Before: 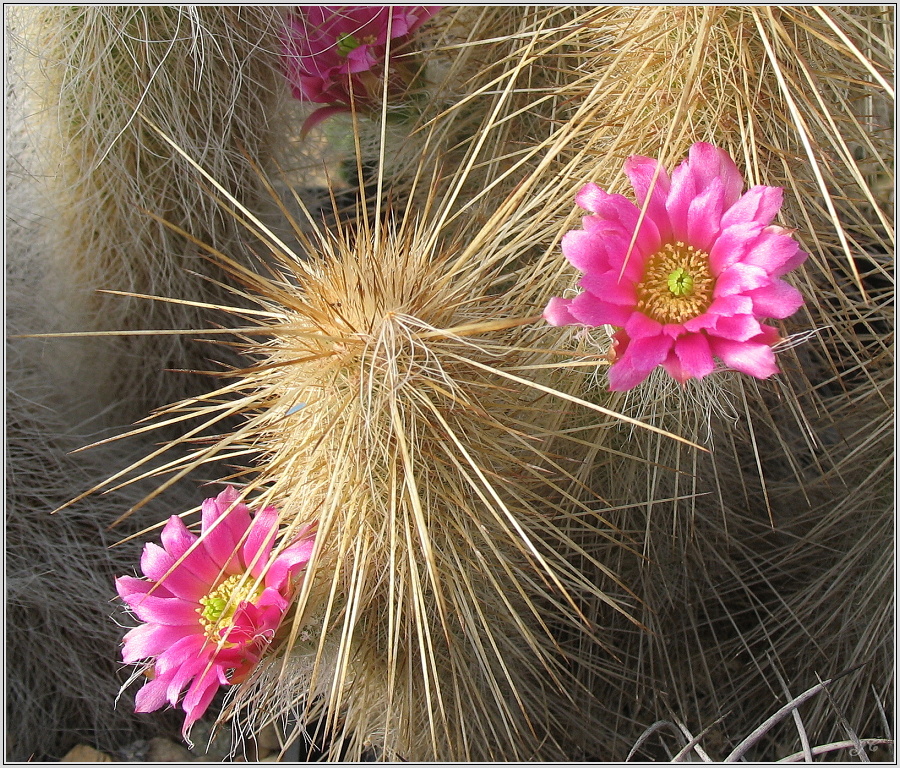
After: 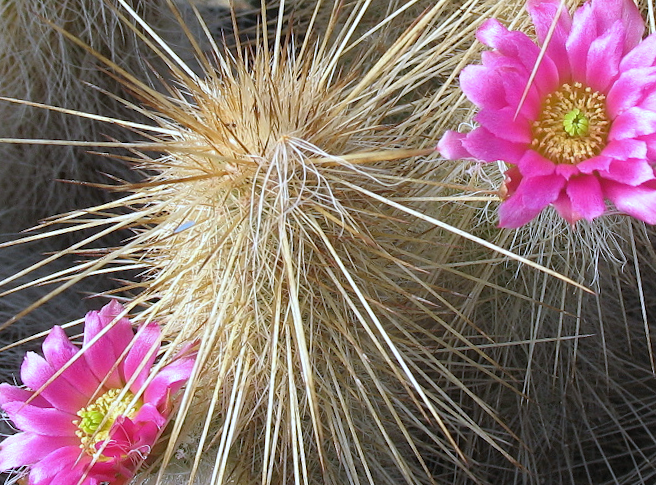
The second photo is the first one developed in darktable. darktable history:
crop and rotate: angle -3.37°, left 9.79%, top 20.73%, right 12.42%, bottom 11.82%
white balance: red 0.948, green 1.02, blue 1.176
